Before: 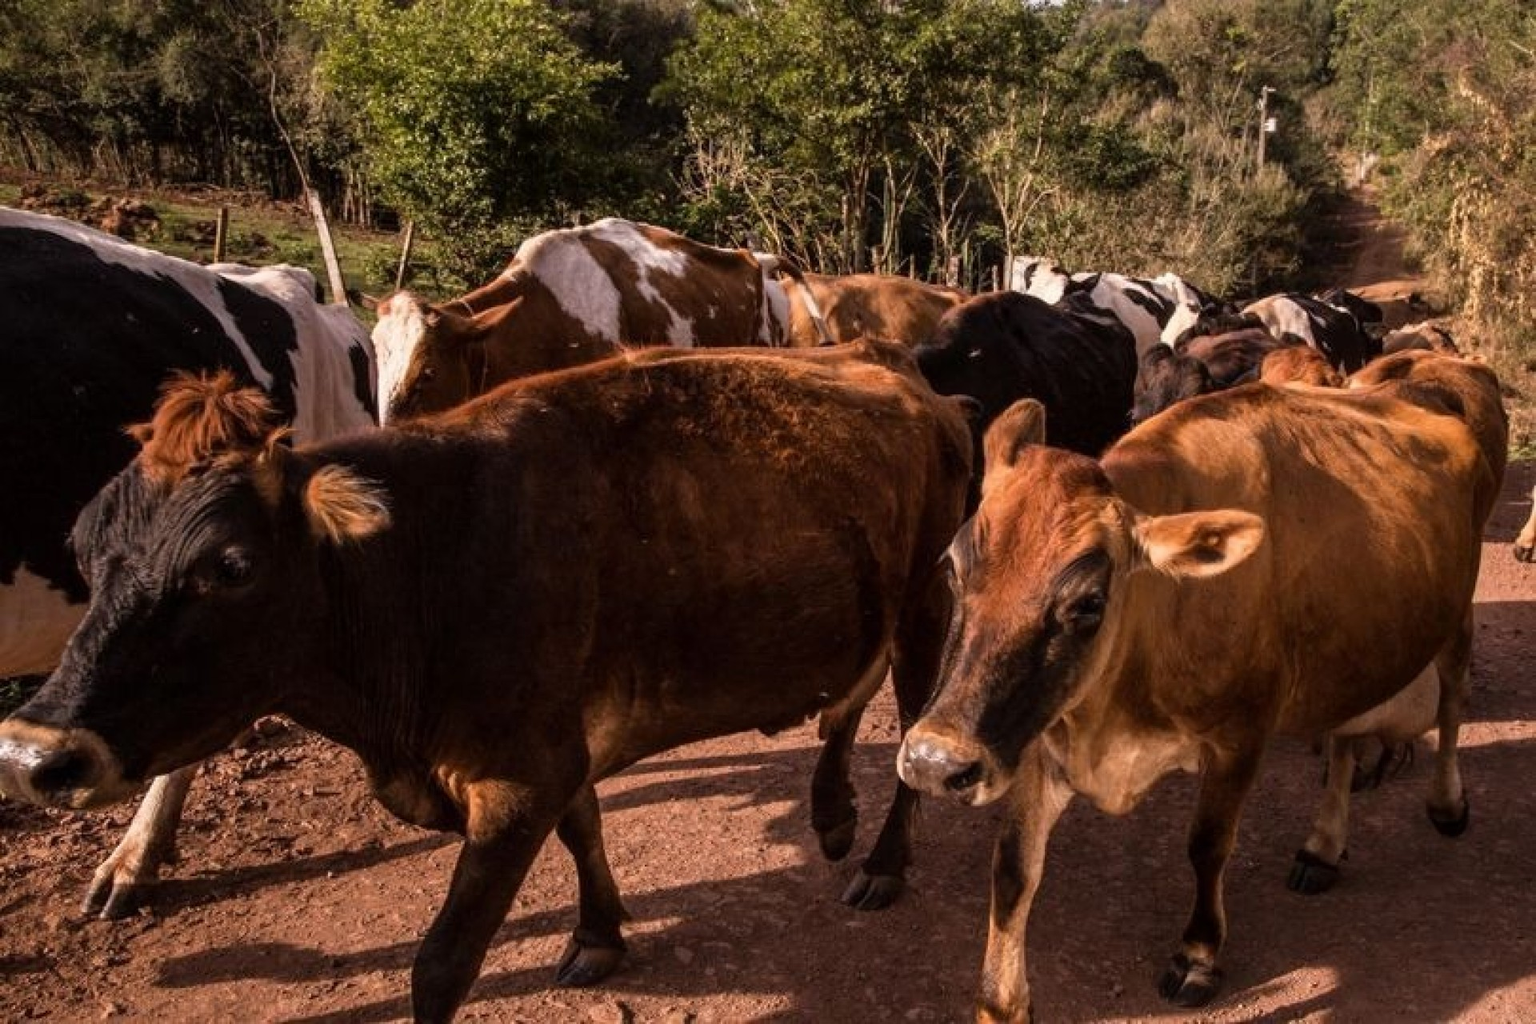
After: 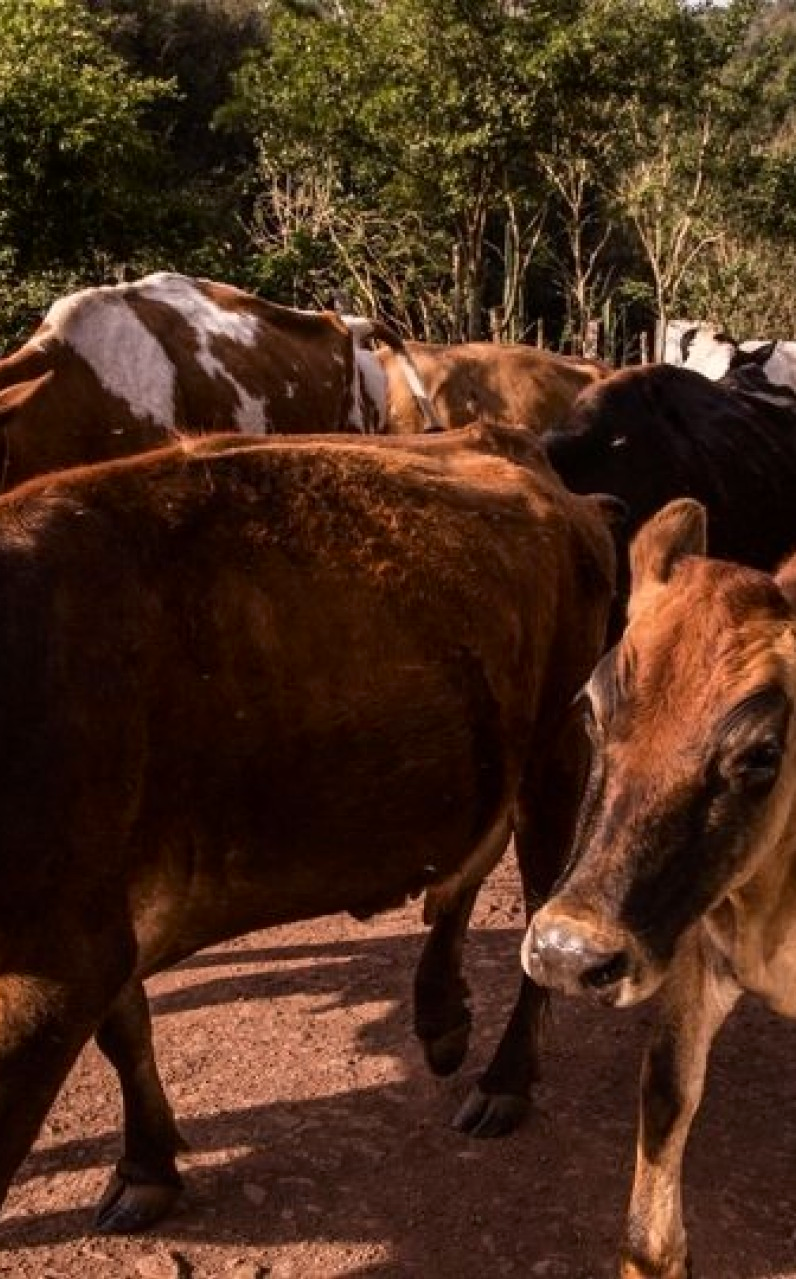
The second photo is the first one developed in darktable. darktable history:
crop: left 31.269%, right 27.244%
shadows and highlights: shadows -31.48, highlights 30.4
